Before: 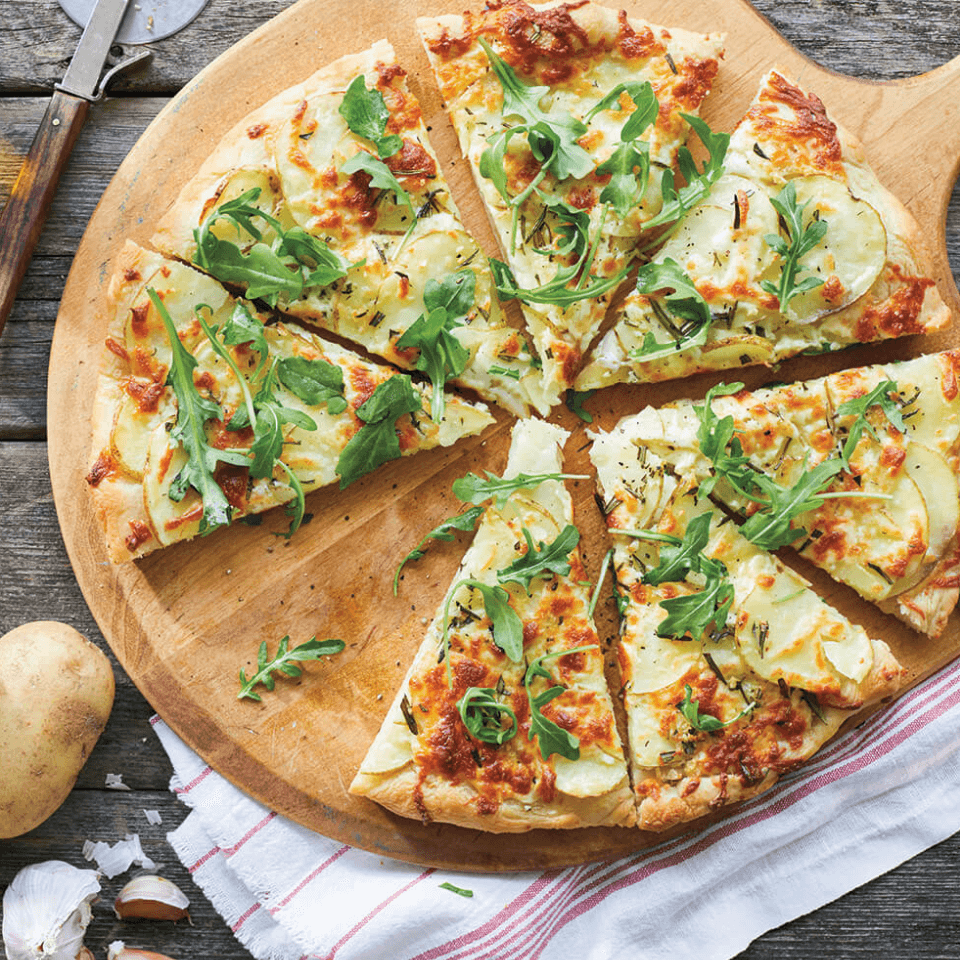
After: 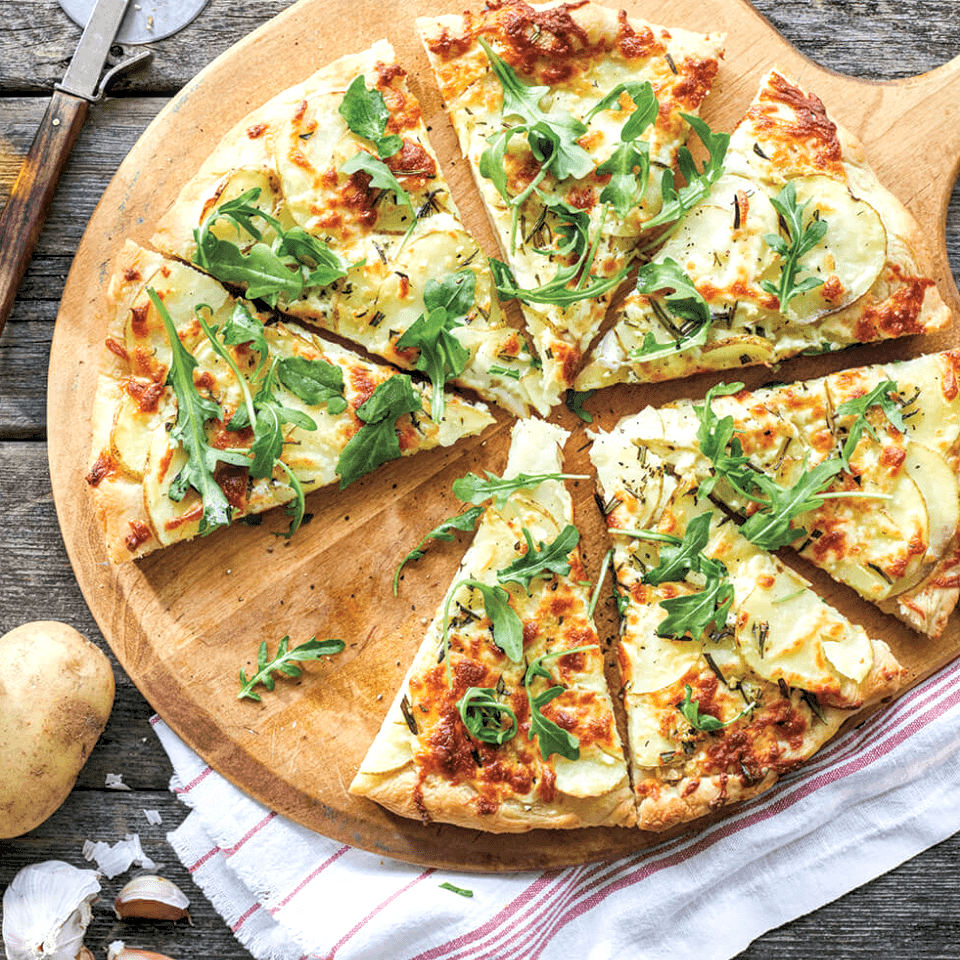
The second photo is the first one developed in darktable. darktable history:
local contrast: on, module defaults
rgb levels: levels [[0.01, 0.419, 0.839], [0, 0.5, 1], [0, 0.5, 1]]
